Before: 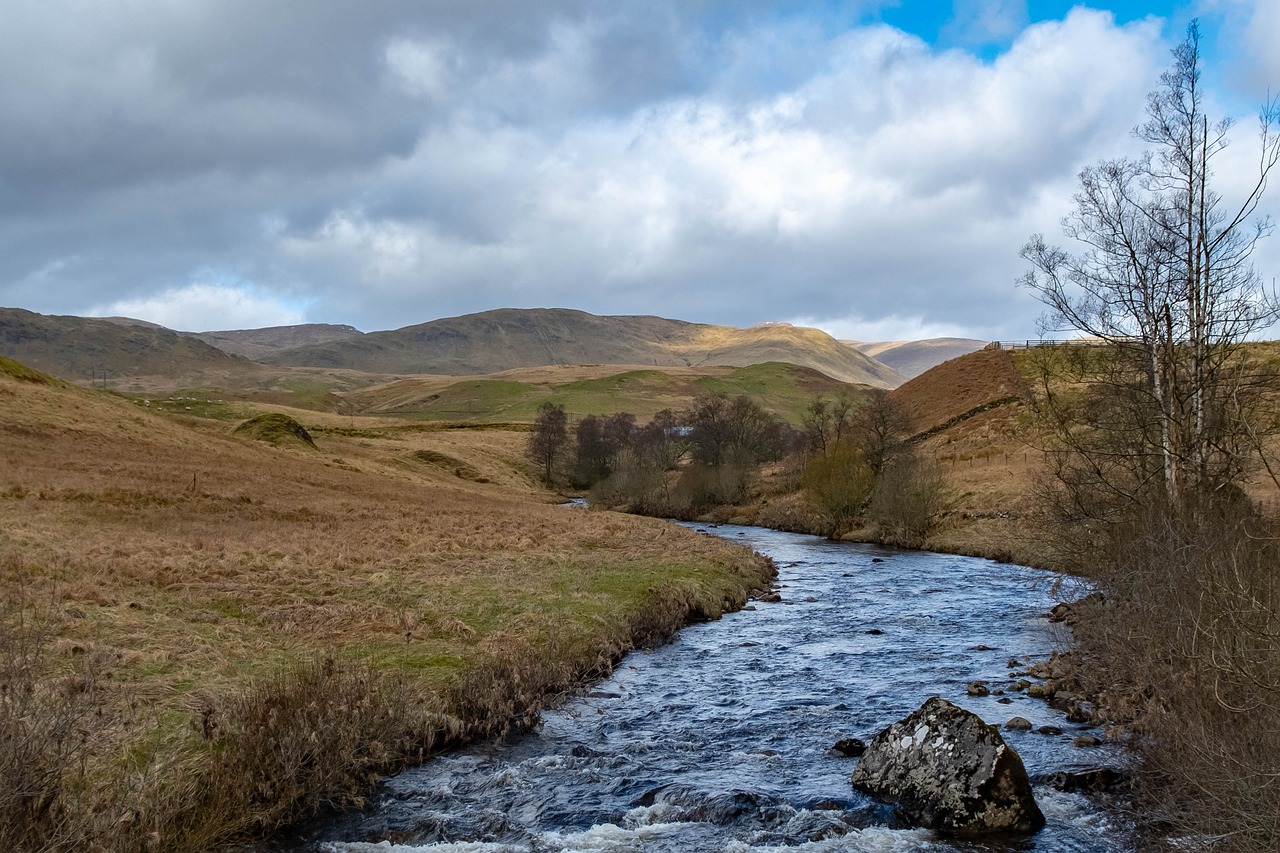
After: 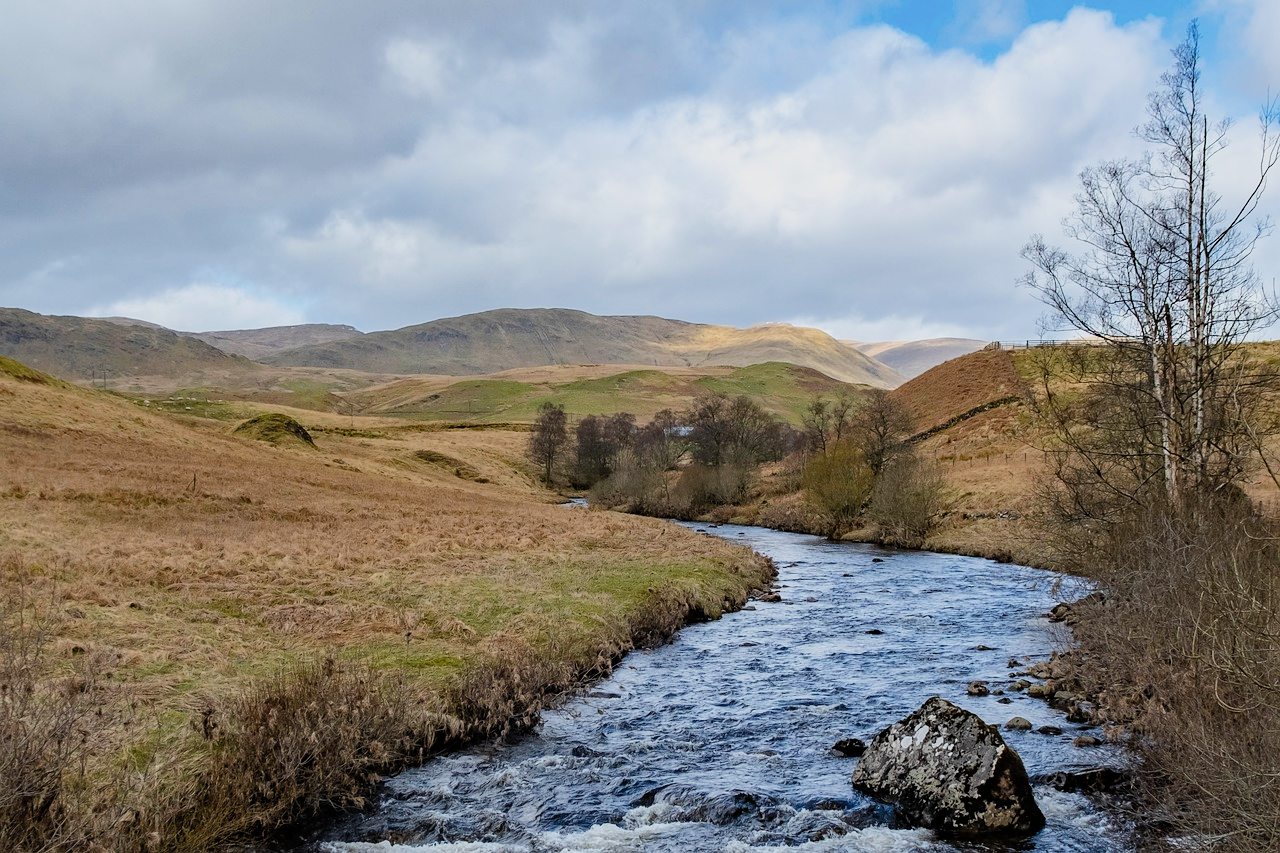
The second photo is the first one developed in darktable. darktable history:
exposure: black level correction 0, exposure 0.7 EV, compensate highlight preservation false
filmic rgb: black relative exposure -7.65 EV, white relative exposure 4.56 EV, hardness 3.61
